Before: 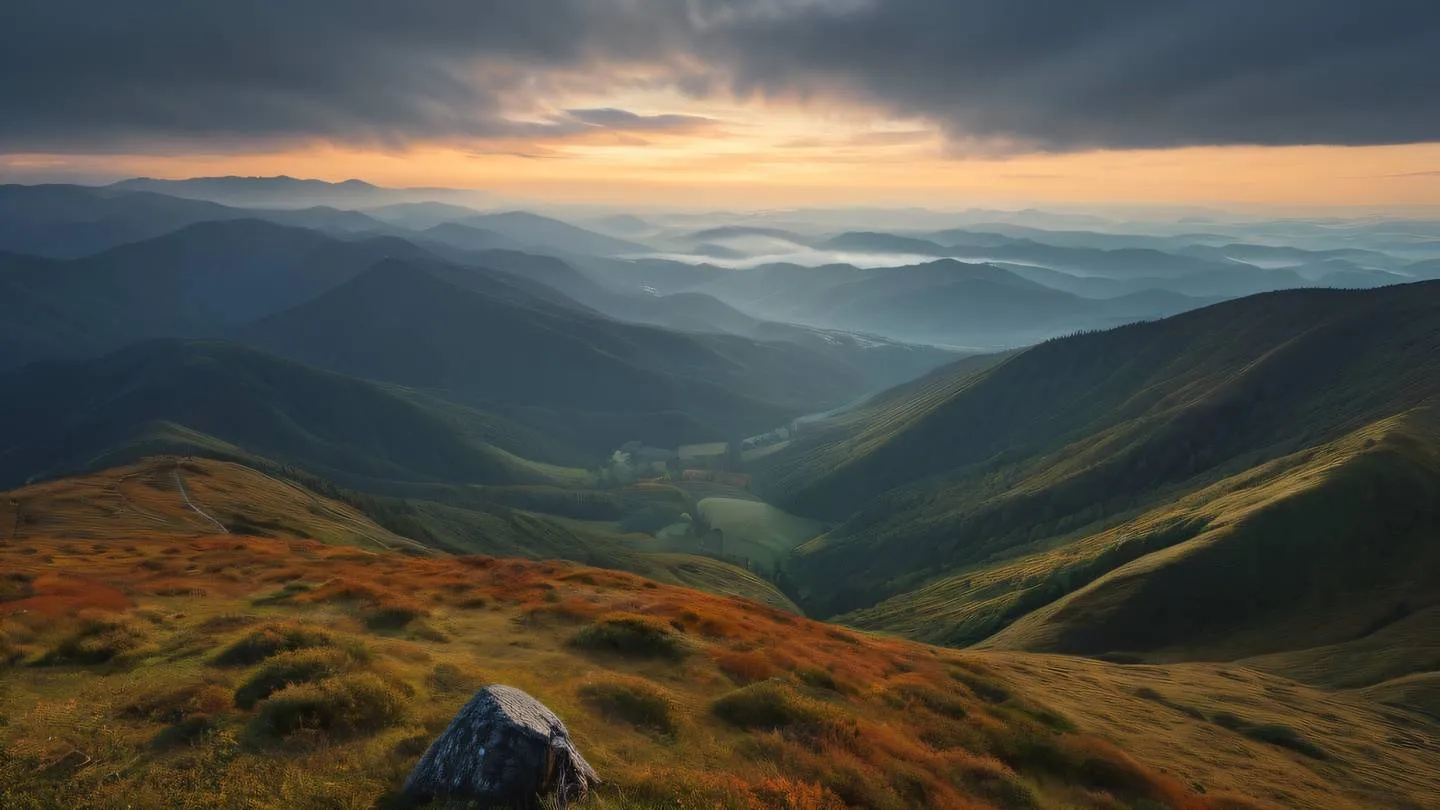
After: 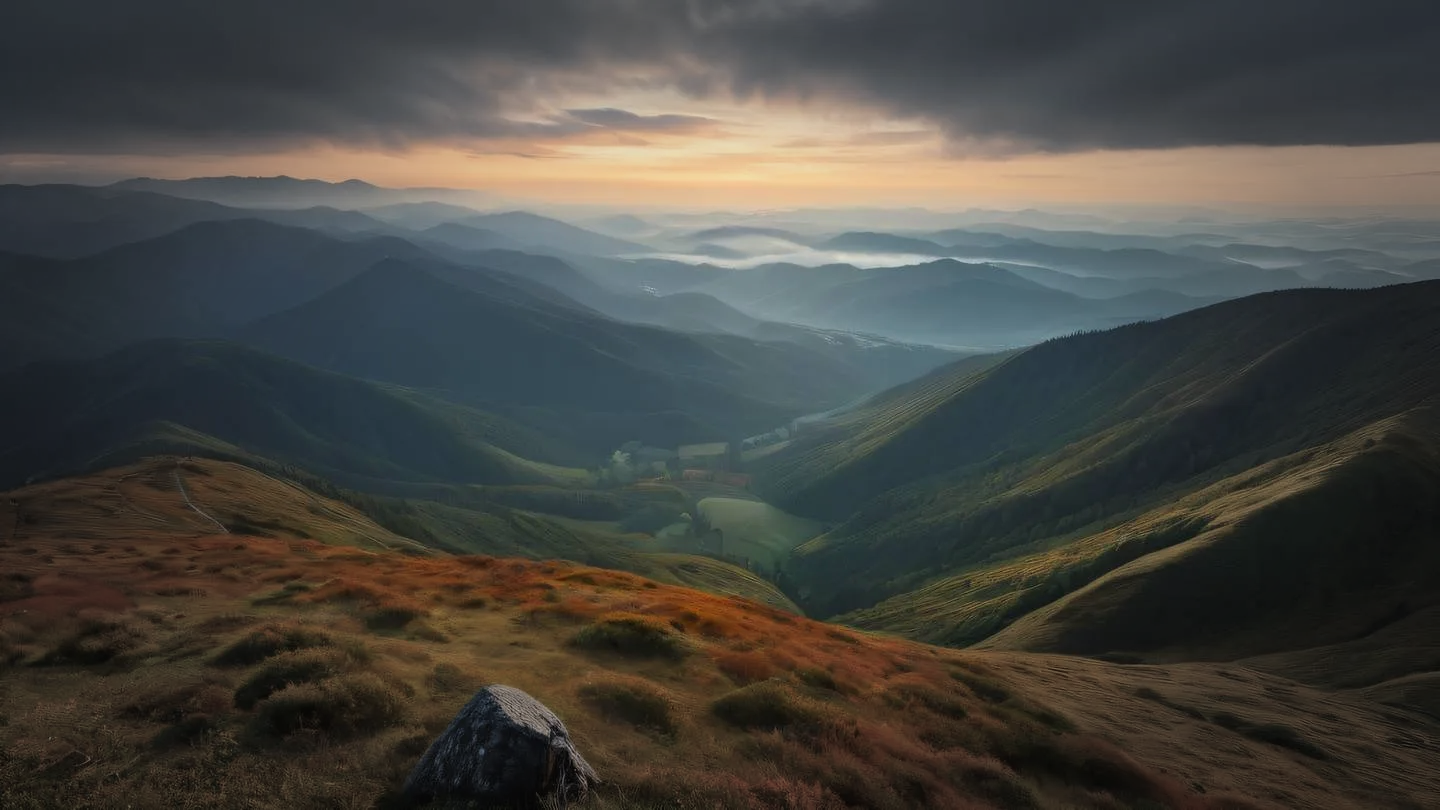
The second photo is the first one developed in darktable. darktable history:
vignetting: fall-off start 48.47%, automatic ratio true, width/height ratio 1.293
